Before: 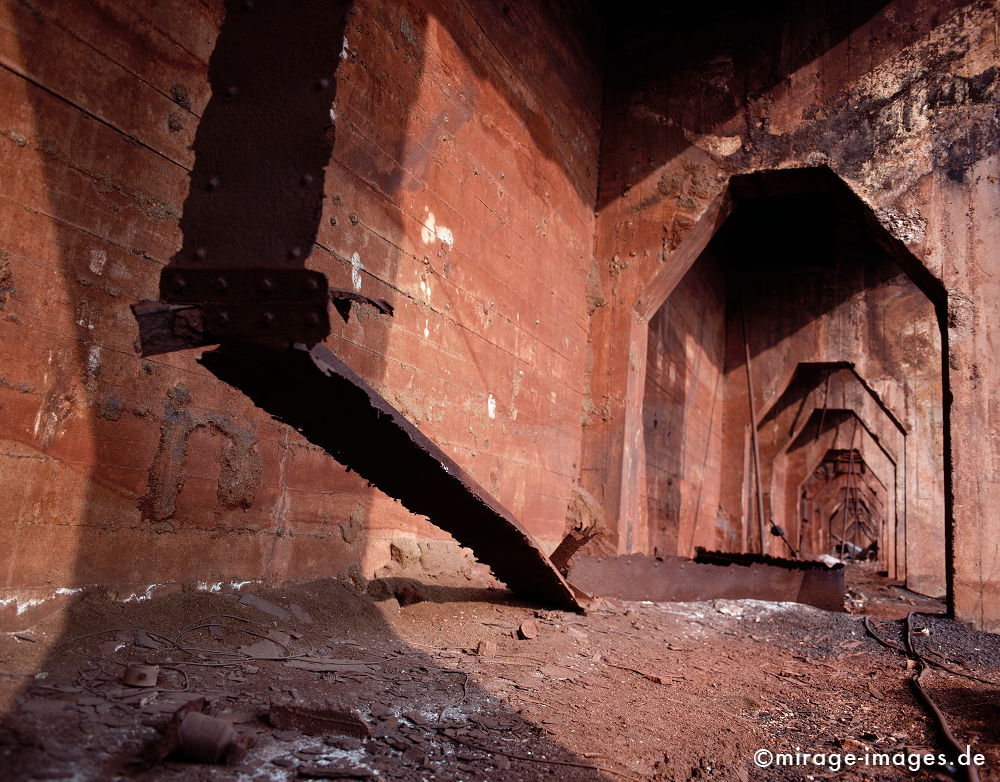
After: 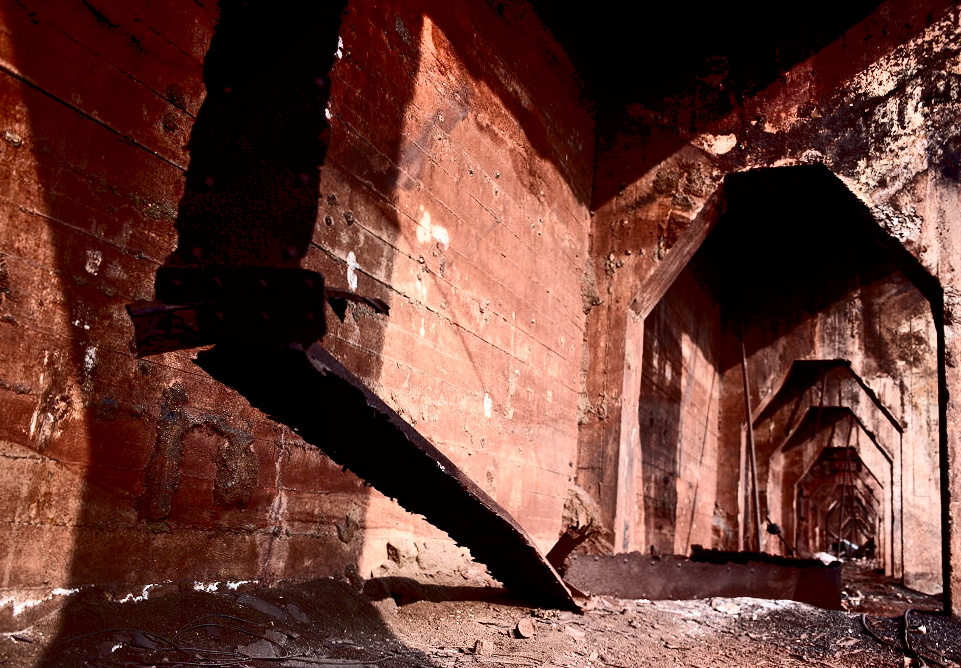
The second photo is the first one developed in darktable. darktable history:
shadows and highlights: soften with gaussian
contrast brightness saturation: contrast 0.5, saturation -0.1
exposure: black level correction 0.007, compensate highlight preservation false
crop and rotate: angle 0.2°, left 0.275%, right 3.127%, bottom 14.18%
